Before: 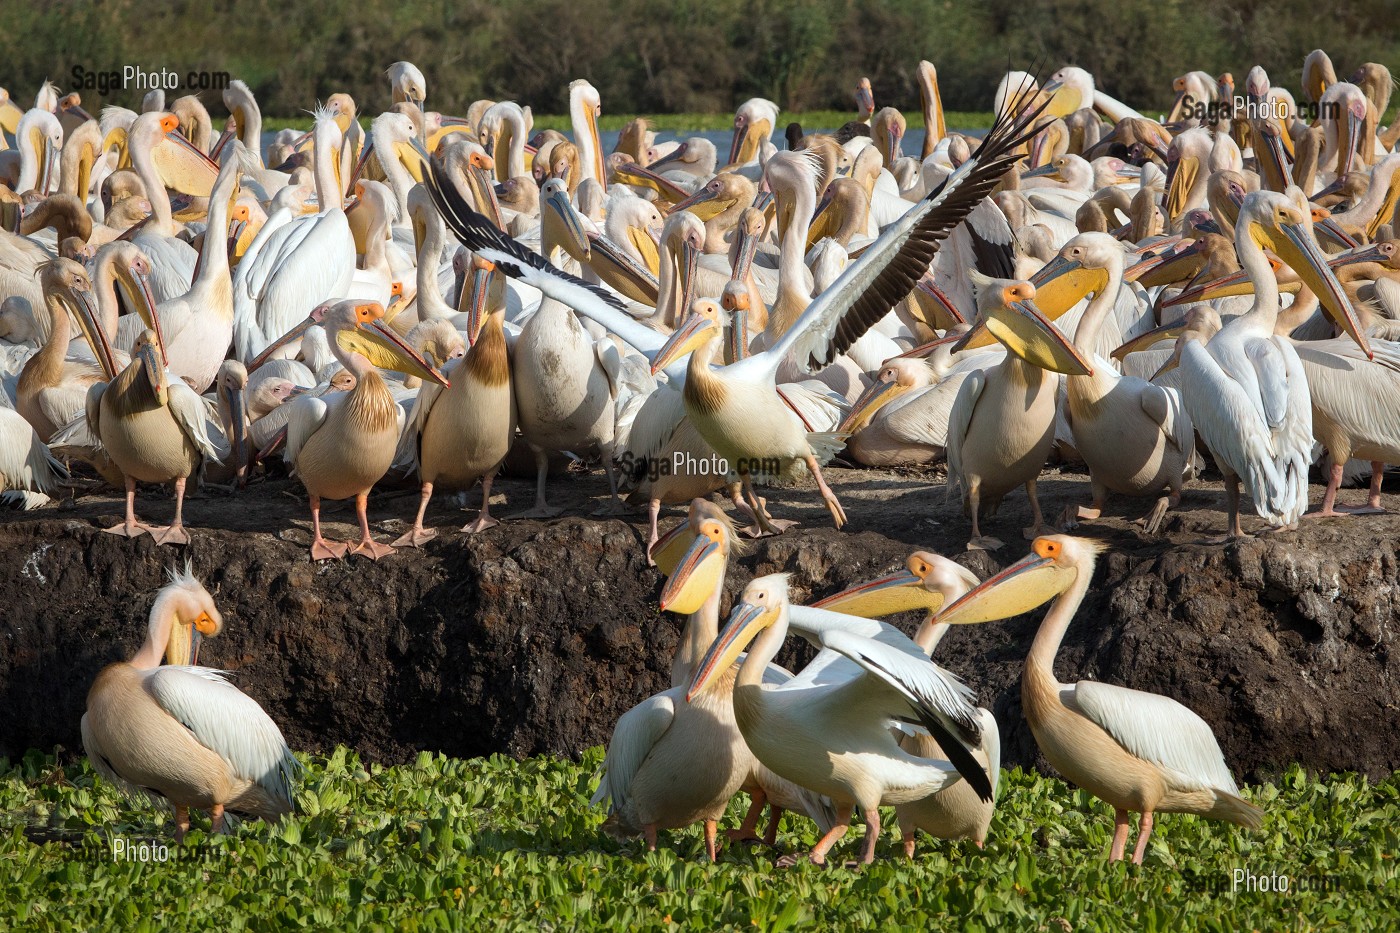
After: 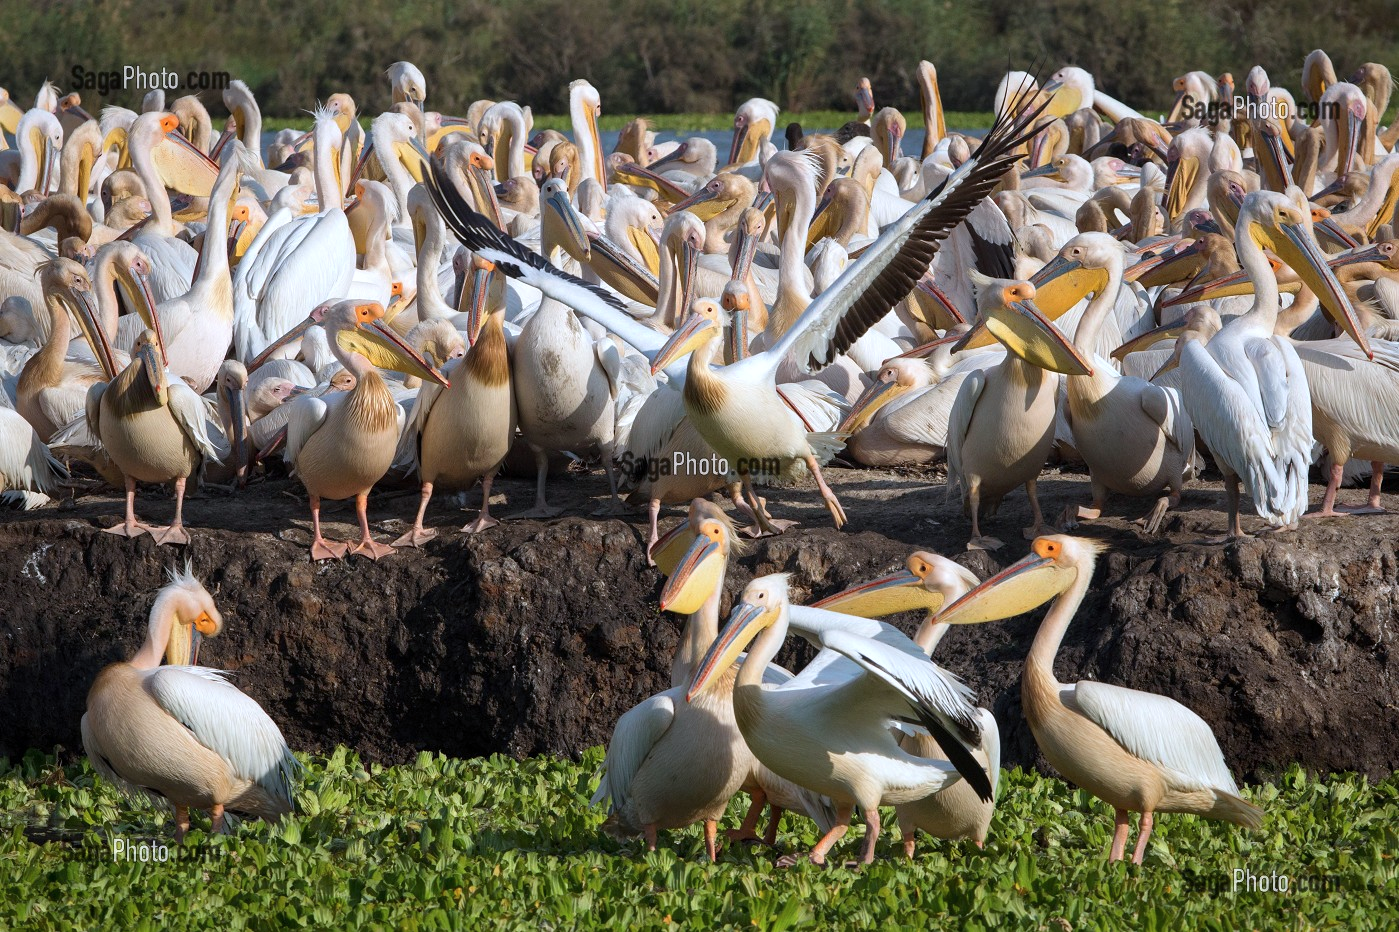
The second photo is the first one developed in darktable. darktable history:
color calibration: illuminant as shot in camera, x 0.358, y 0.373, temperature 4628.91 K
levels: mode automatic, black 0.023%, white 99.97%, levels [0.062, 0.494, 0.925]
